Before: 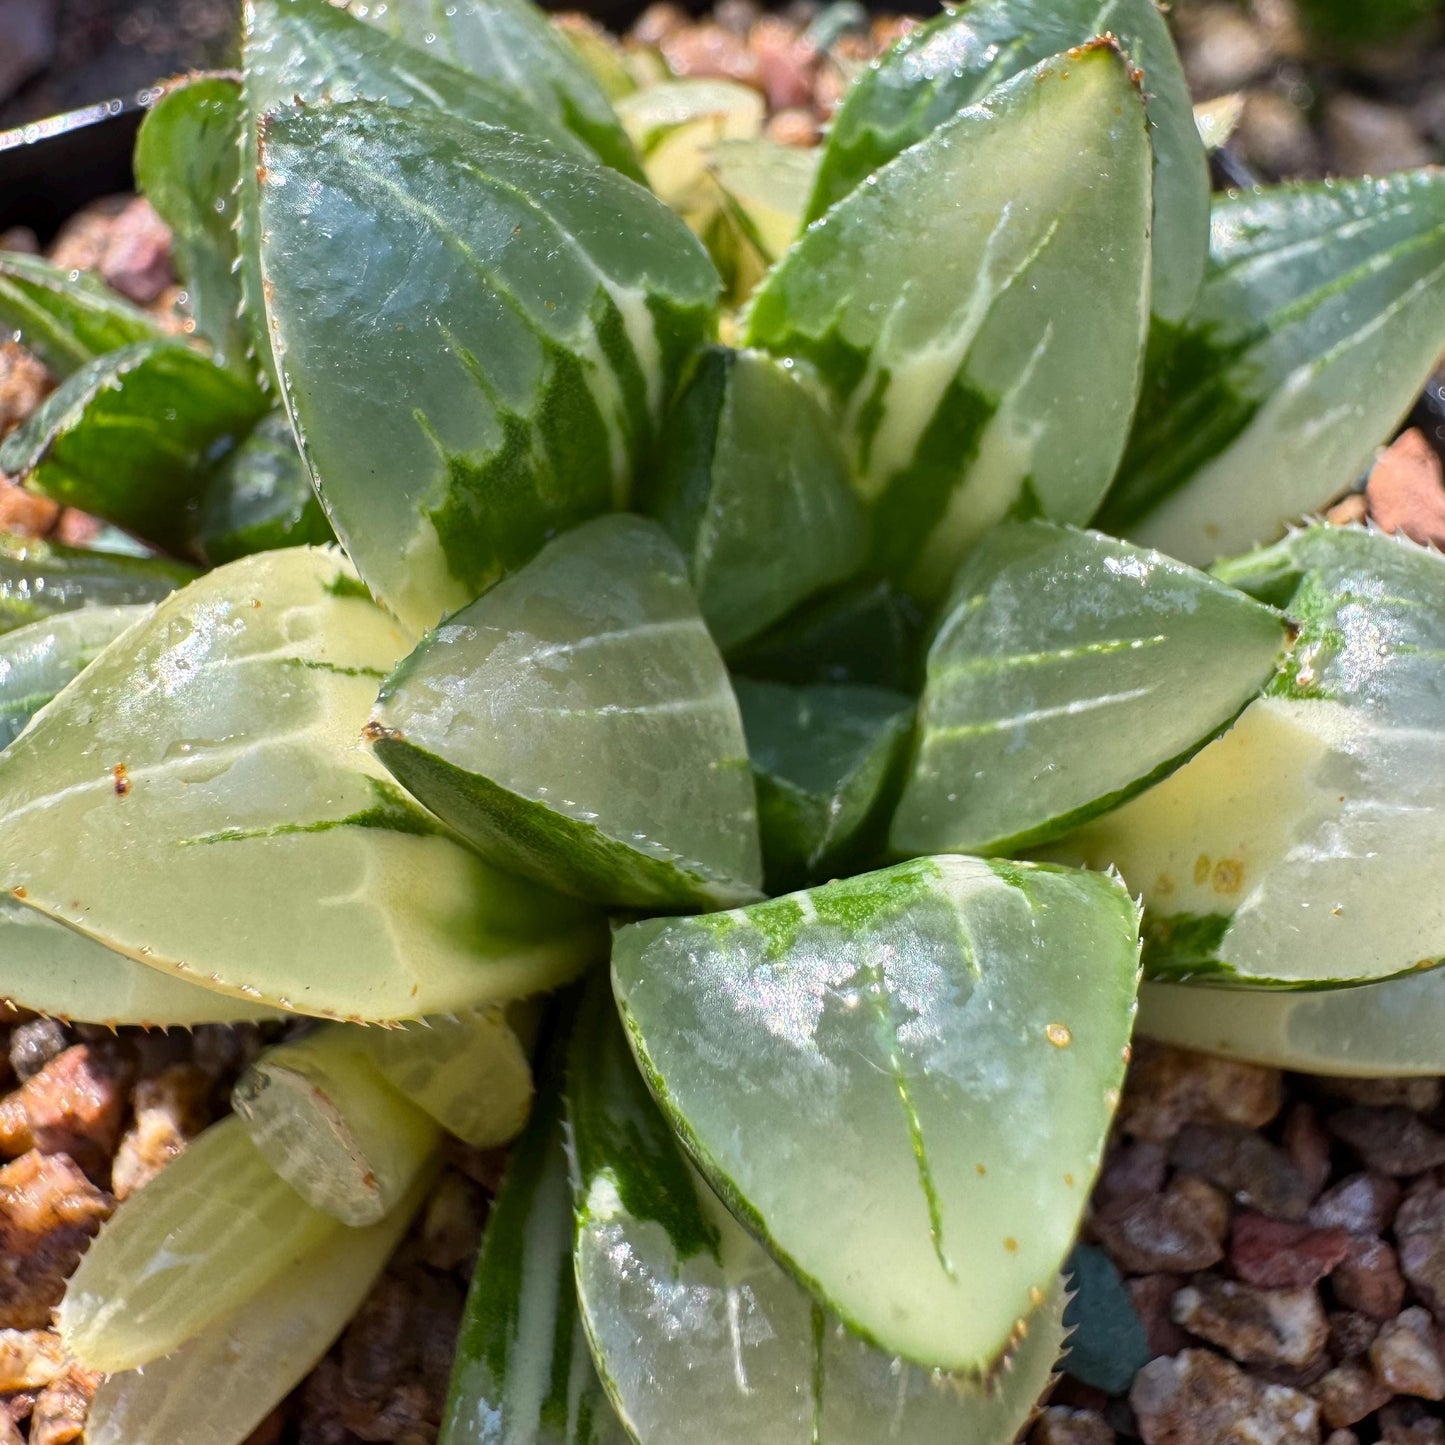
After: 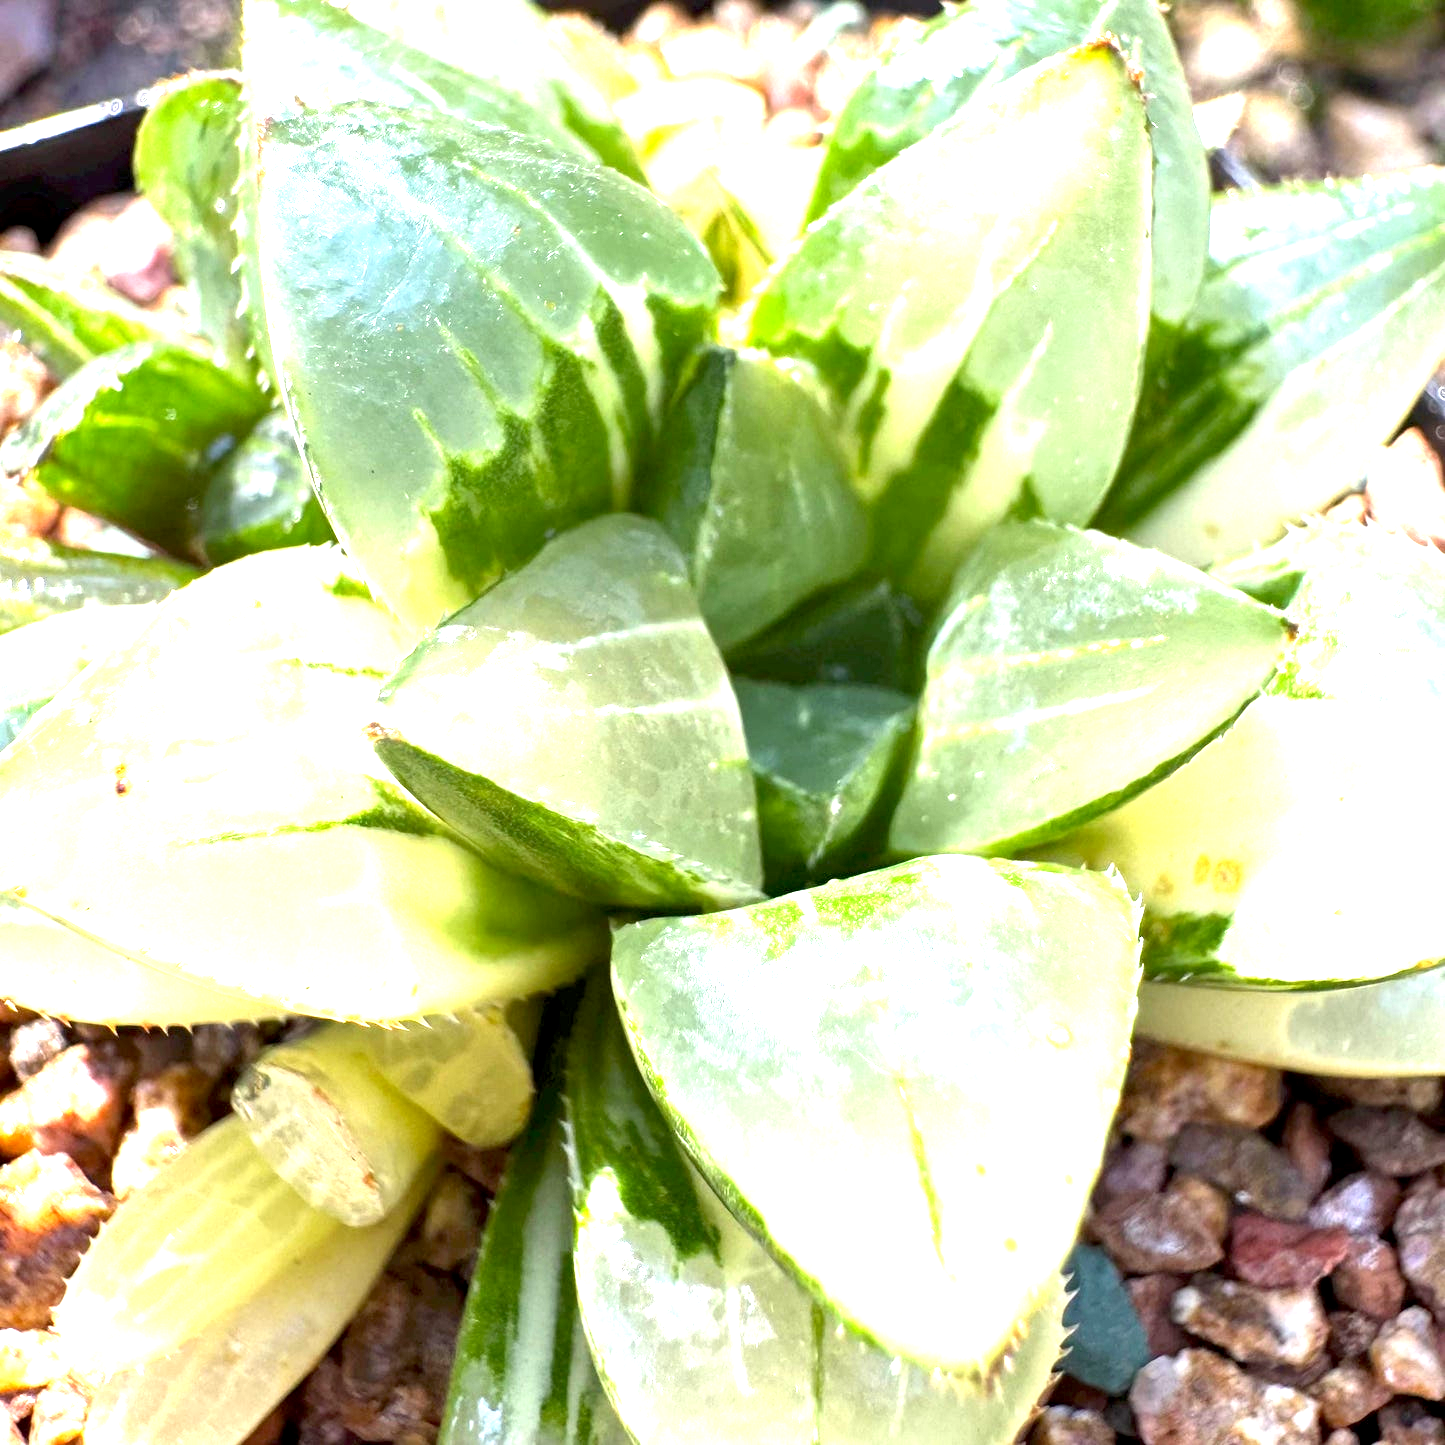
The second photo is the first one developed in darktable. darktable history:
exposure: black level correction 0.001, exposure 1.999 EV, compensate exposure bias true, compensate highlight preservation false
